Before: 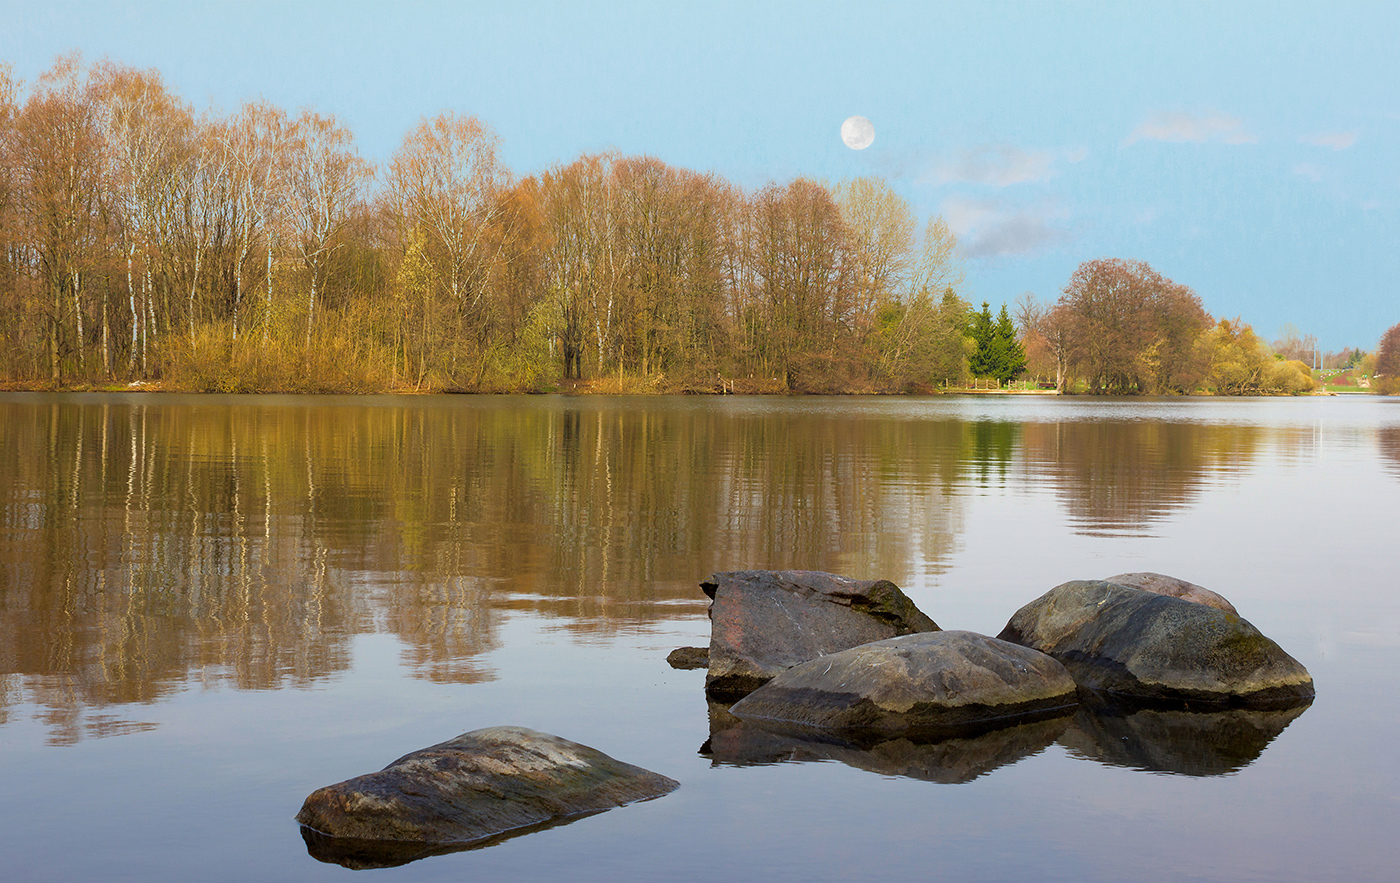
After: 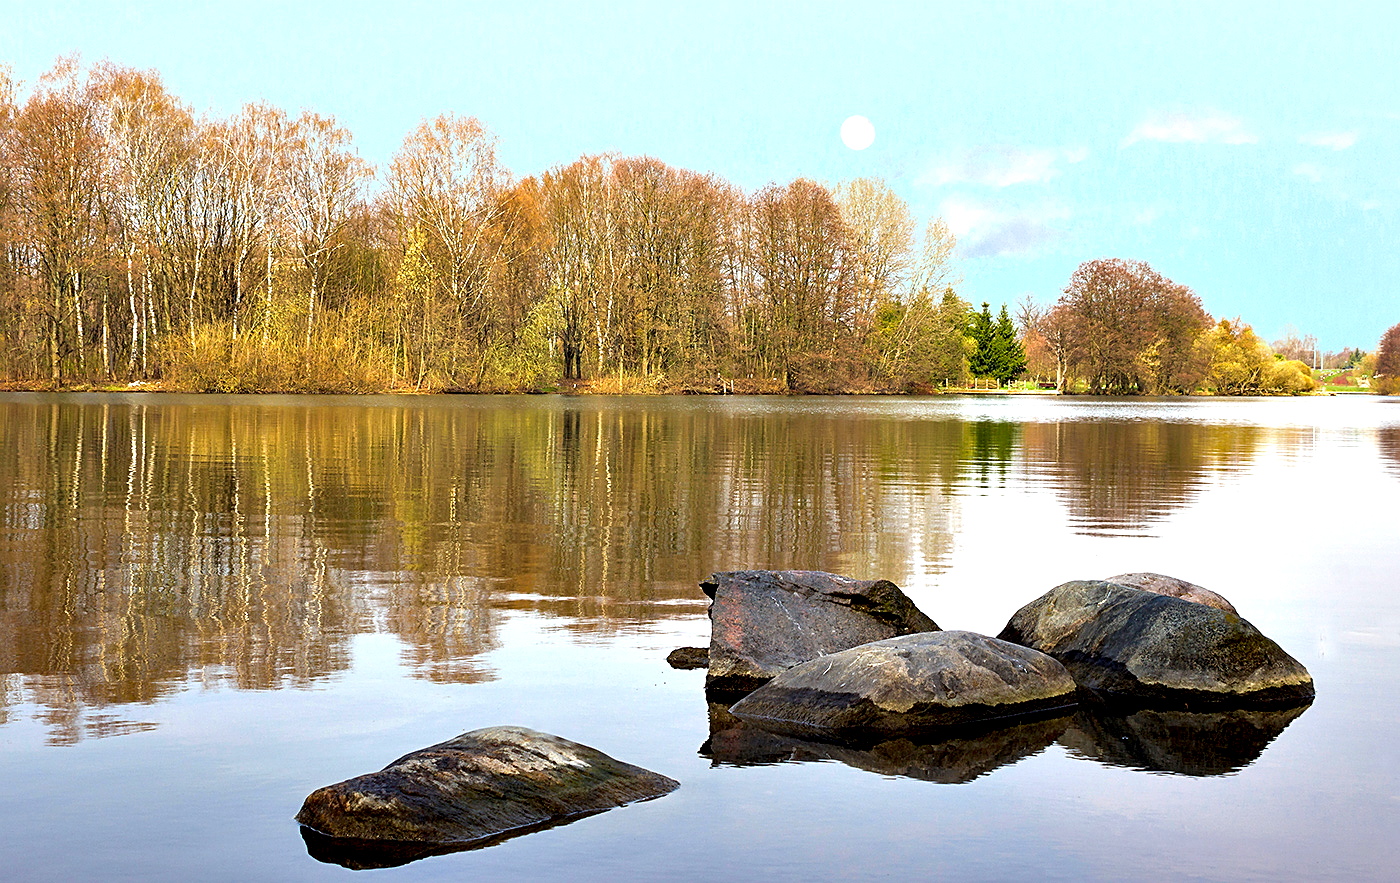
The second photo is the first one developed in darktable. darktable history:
exposure: exposure 0.601 EV, compensate highlight preservation false
sharpen: on, module defaults
contrast equalizer: octaves 7, y [[0.6 ×6], [0.55 ×6], [0 ×6], [0 ×6], [0 ×6]]
